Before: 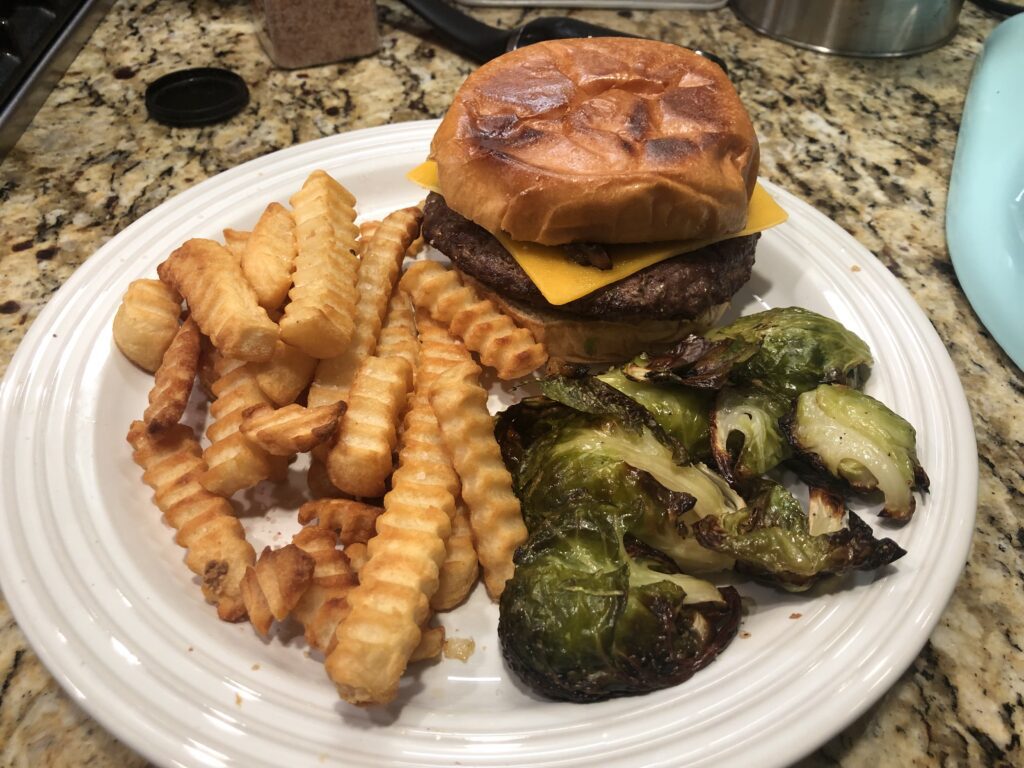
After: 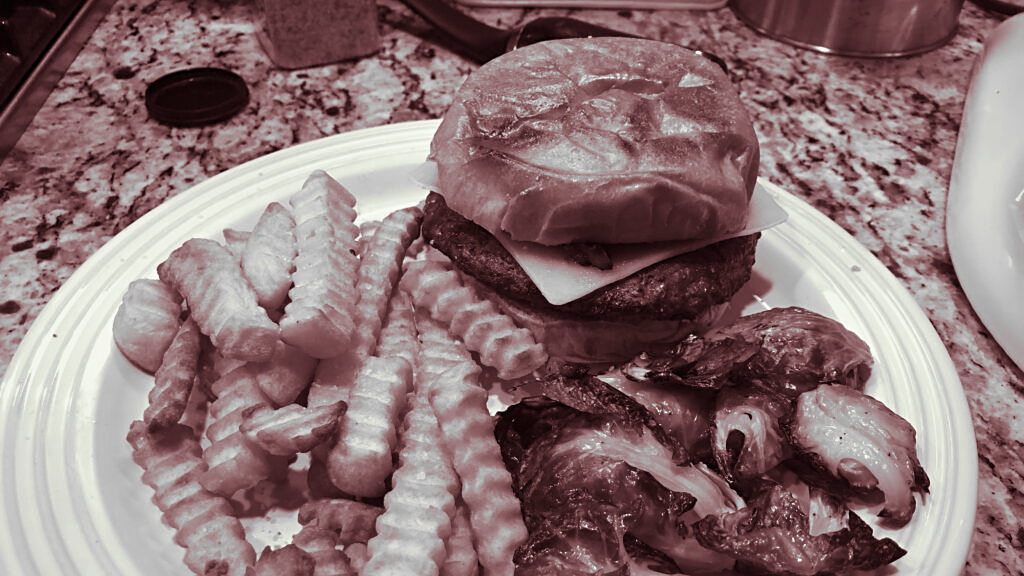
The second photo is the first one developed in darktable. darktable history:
split-toning: compress 20%
rotate and perspective: crop left 0, crop top 0
crop: bottom 24.988%
sharpen: radius 2.529, amount 0.323
monochrome: a 73.58, b 64.21
